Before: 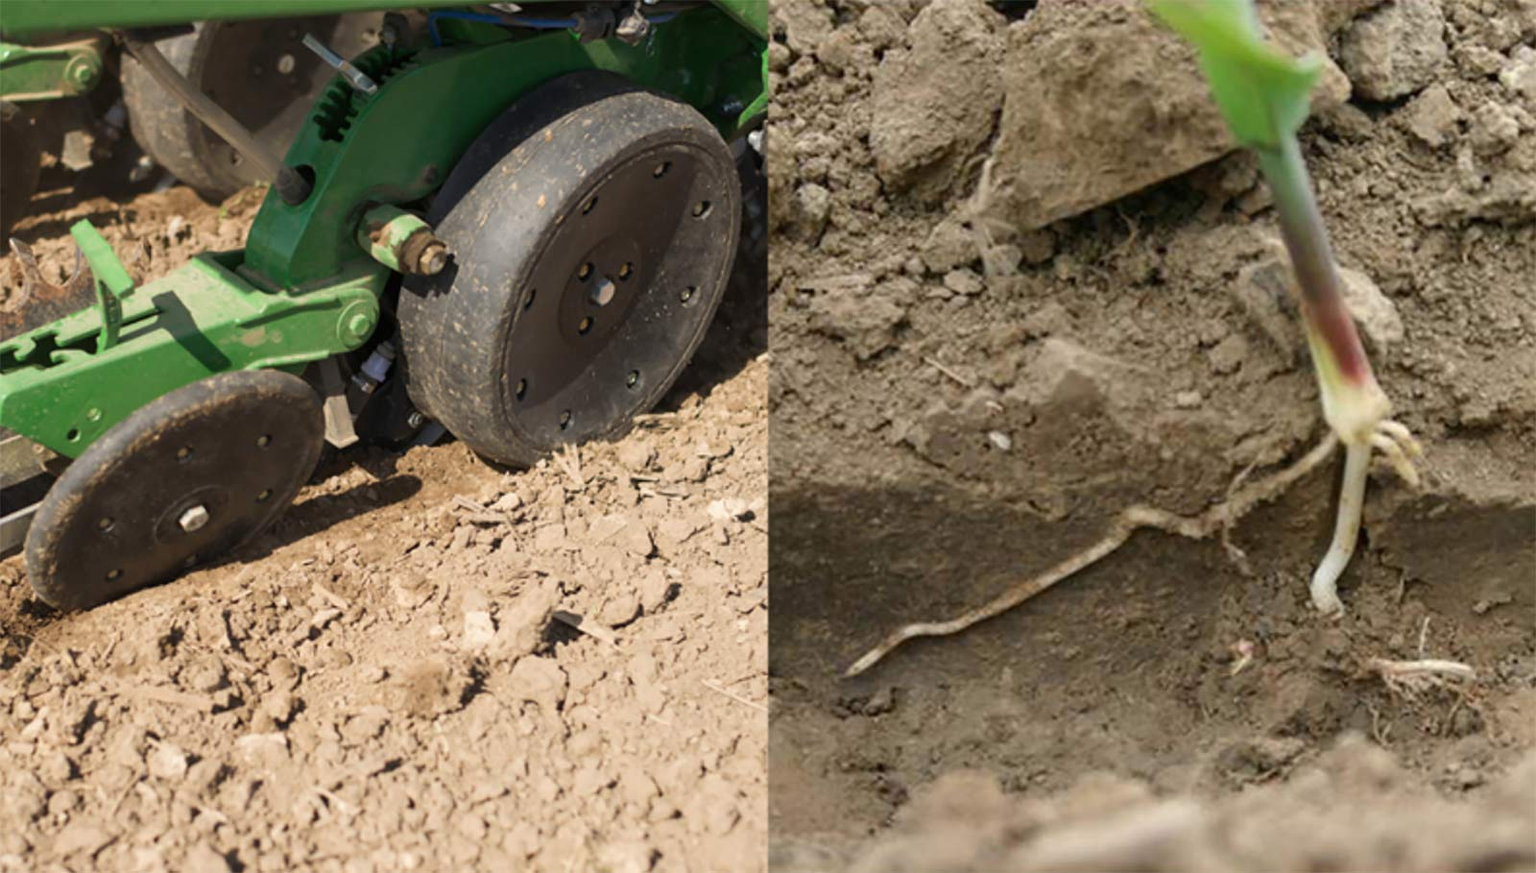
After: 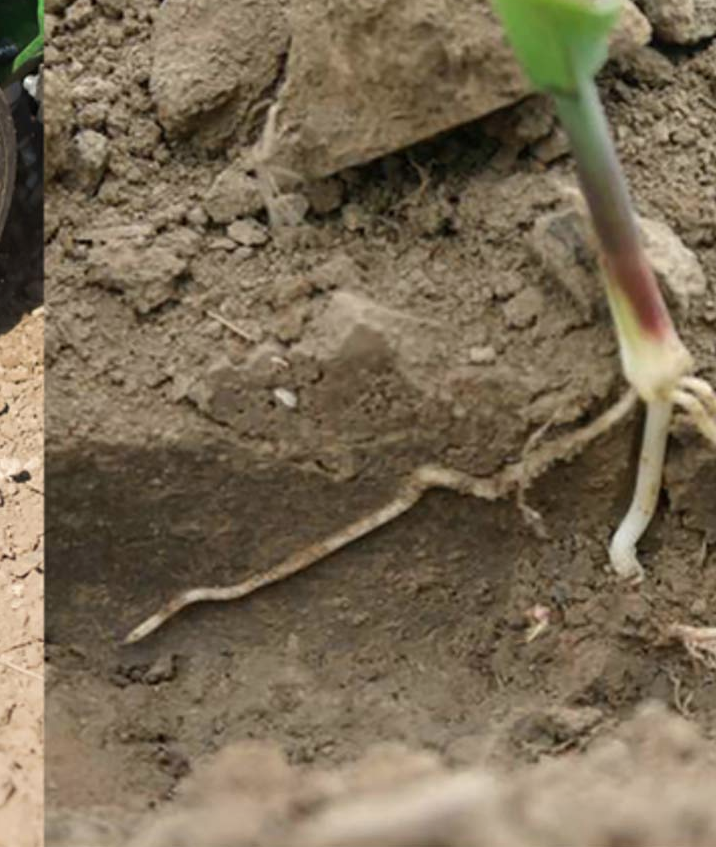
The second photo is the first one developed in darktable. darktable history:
crop: left 47.284%, top 6.816%, right 7.922%
contrast brightness saturation: saturation -0.064
shadows and highlights: shadows 25.02, highlights -24.12
